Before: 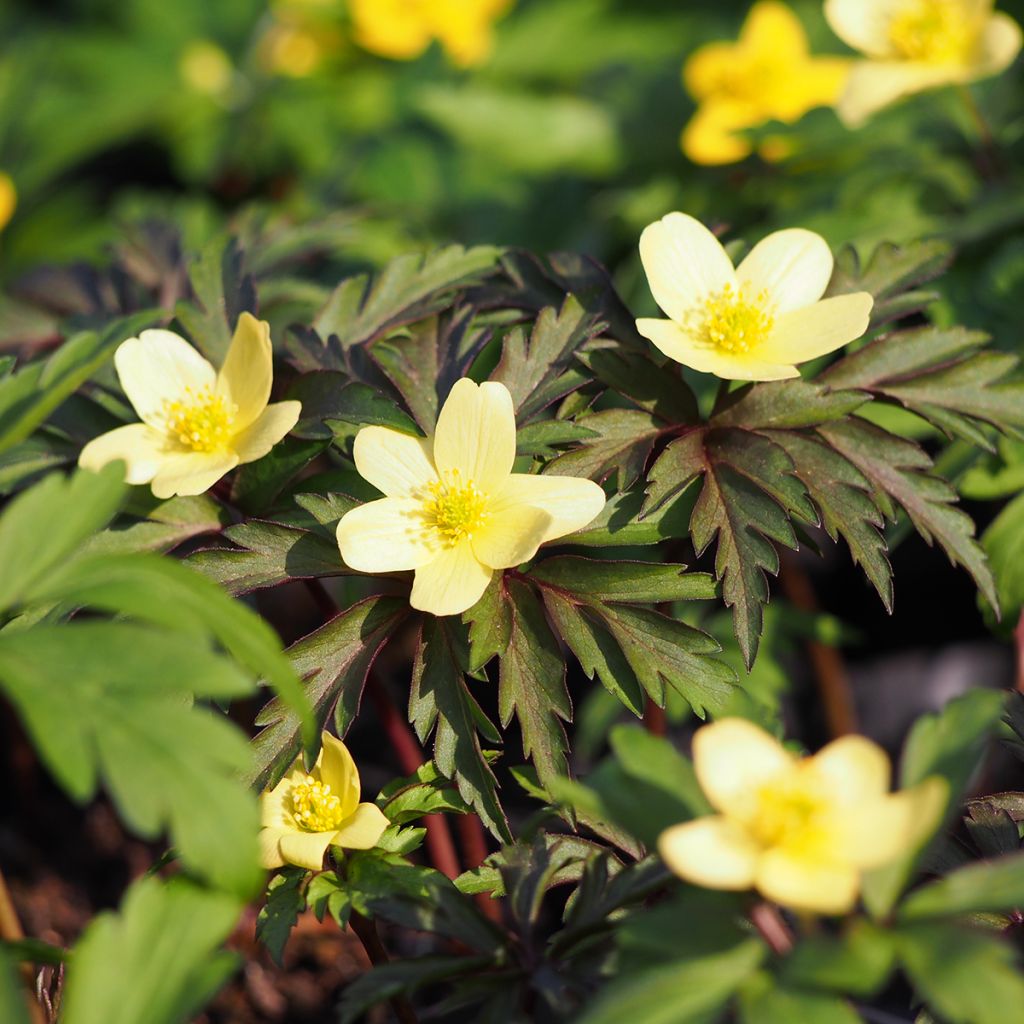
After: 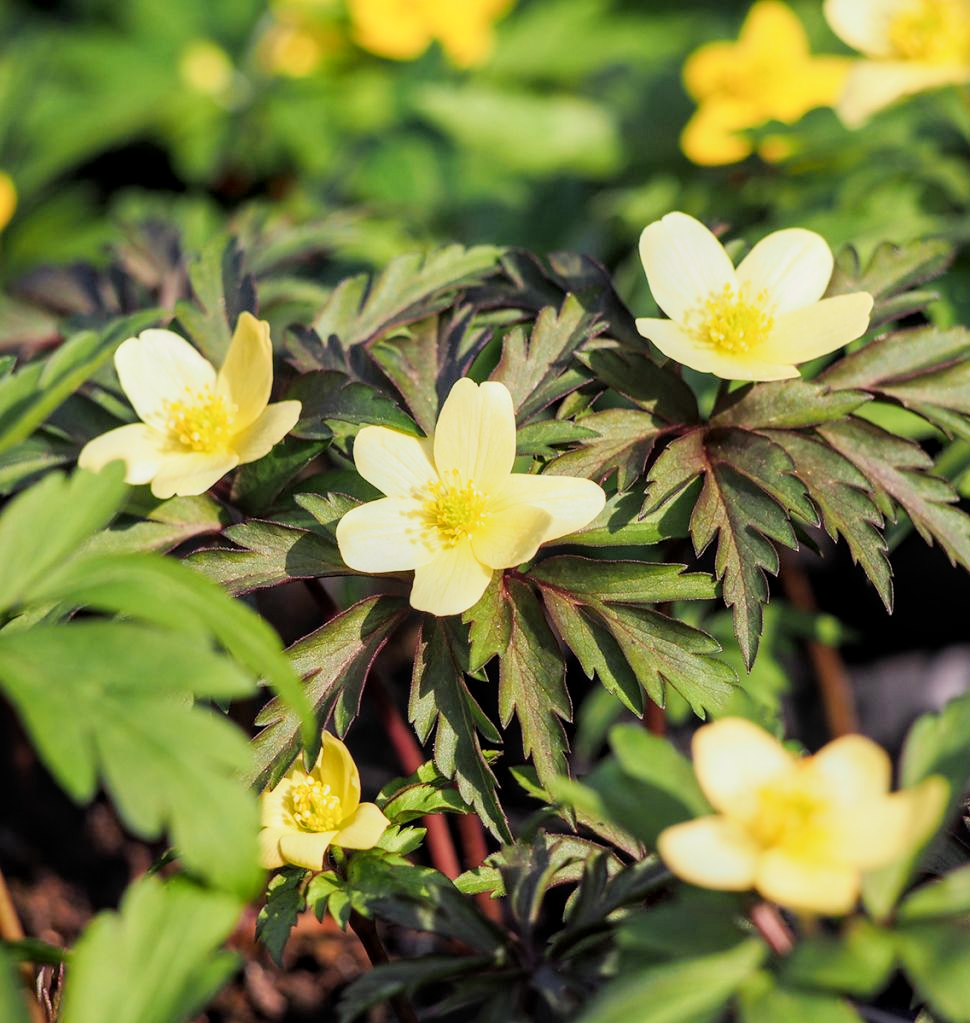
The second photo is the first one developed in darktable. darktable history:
crop and rotate: right 5.268%
filmic rgb: black relative exposure -7.99 EV, white relative exposure 4 EV, threshold 2.96 EV, hardness 4.16, contrast 0.997, enable highlight reconstruction true
local contrast: on, module defaults
exposure: black level correction 0, exposure 0.686 EV, compensate highlight preservation false
